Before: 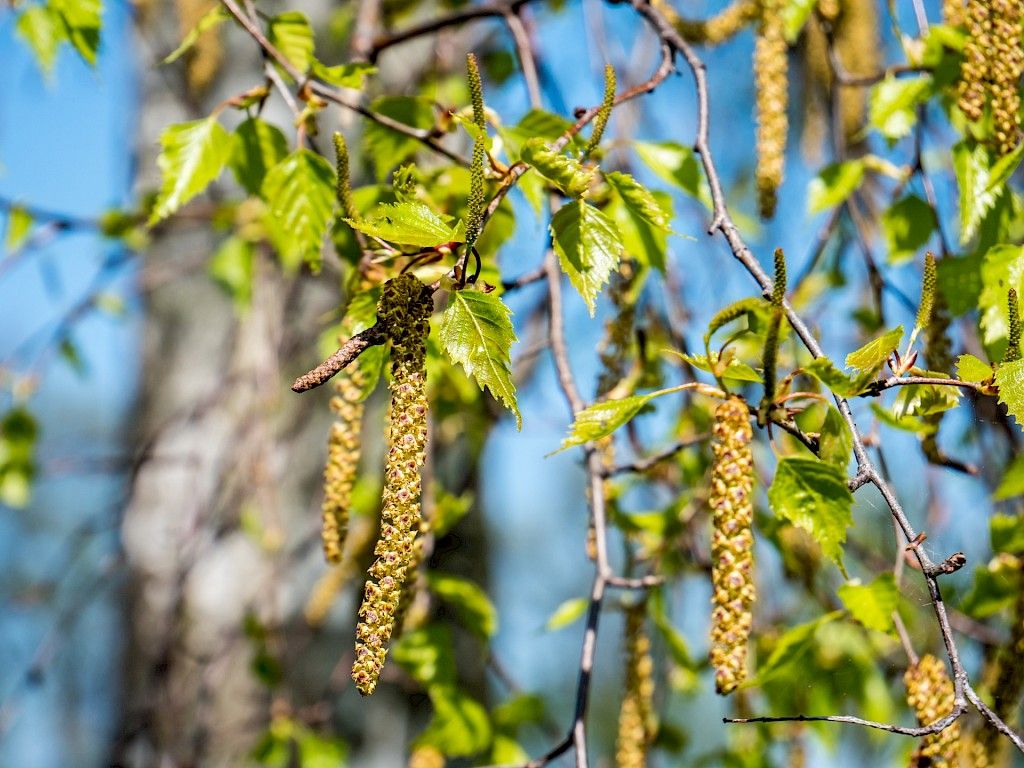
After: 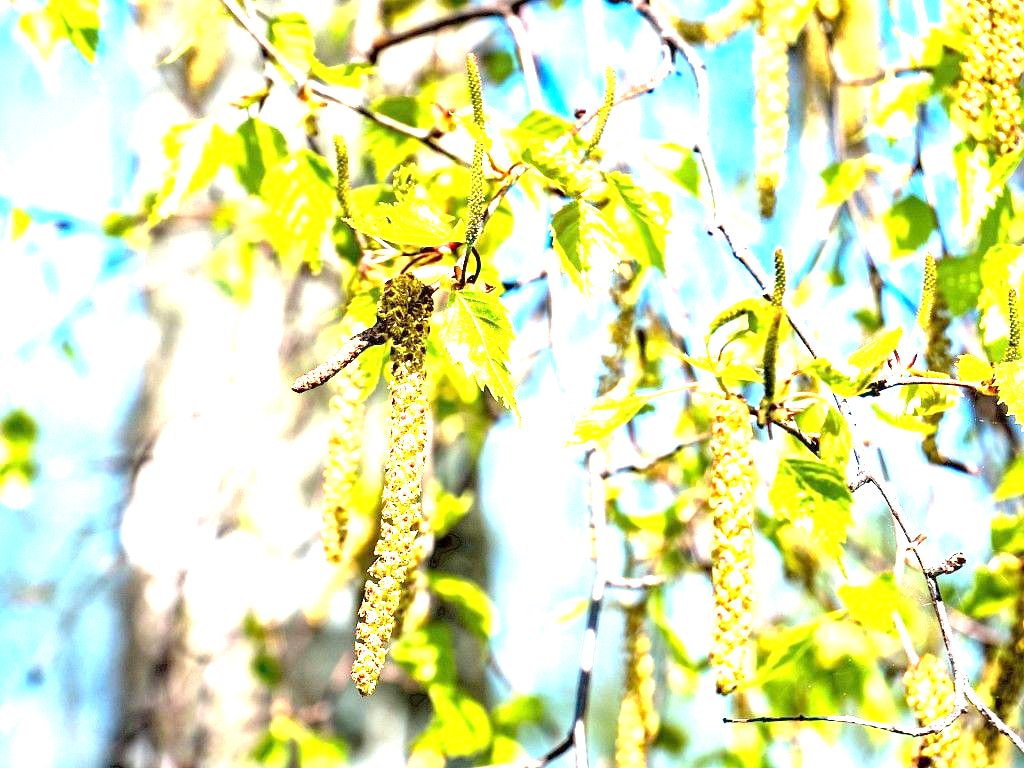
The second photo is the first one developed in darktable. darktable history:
exposure: exposure 2.251 EV, compensate highlight preservation false
